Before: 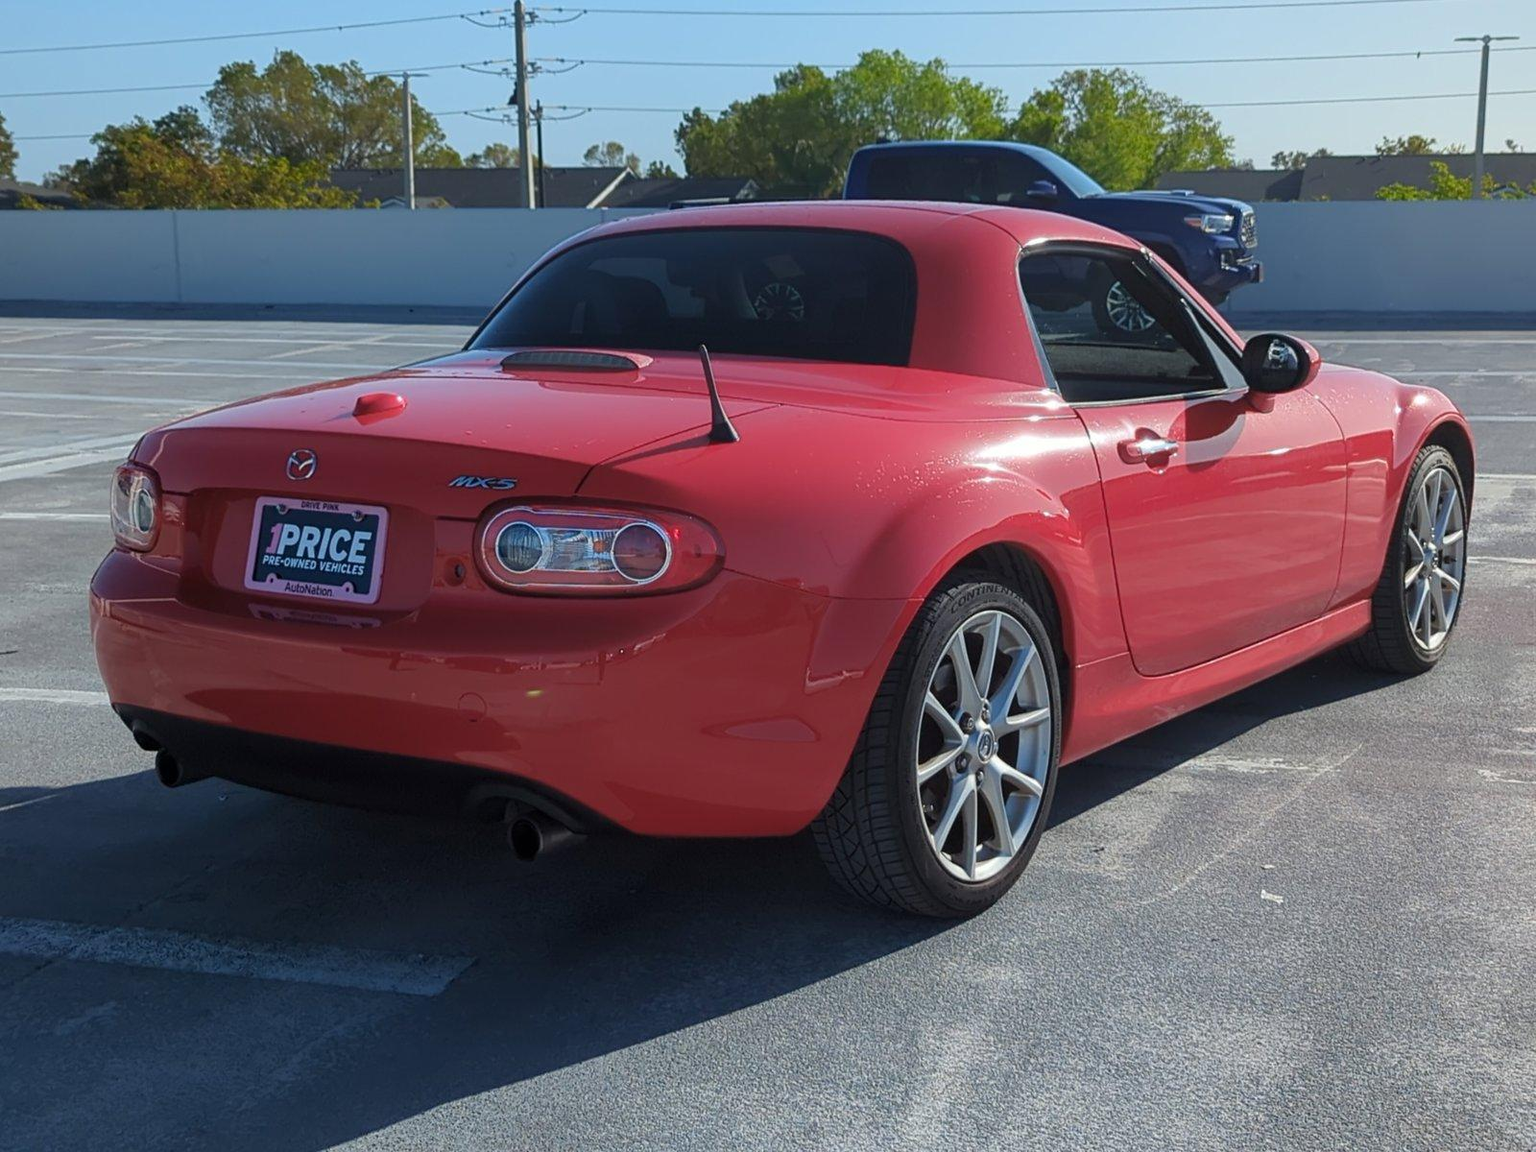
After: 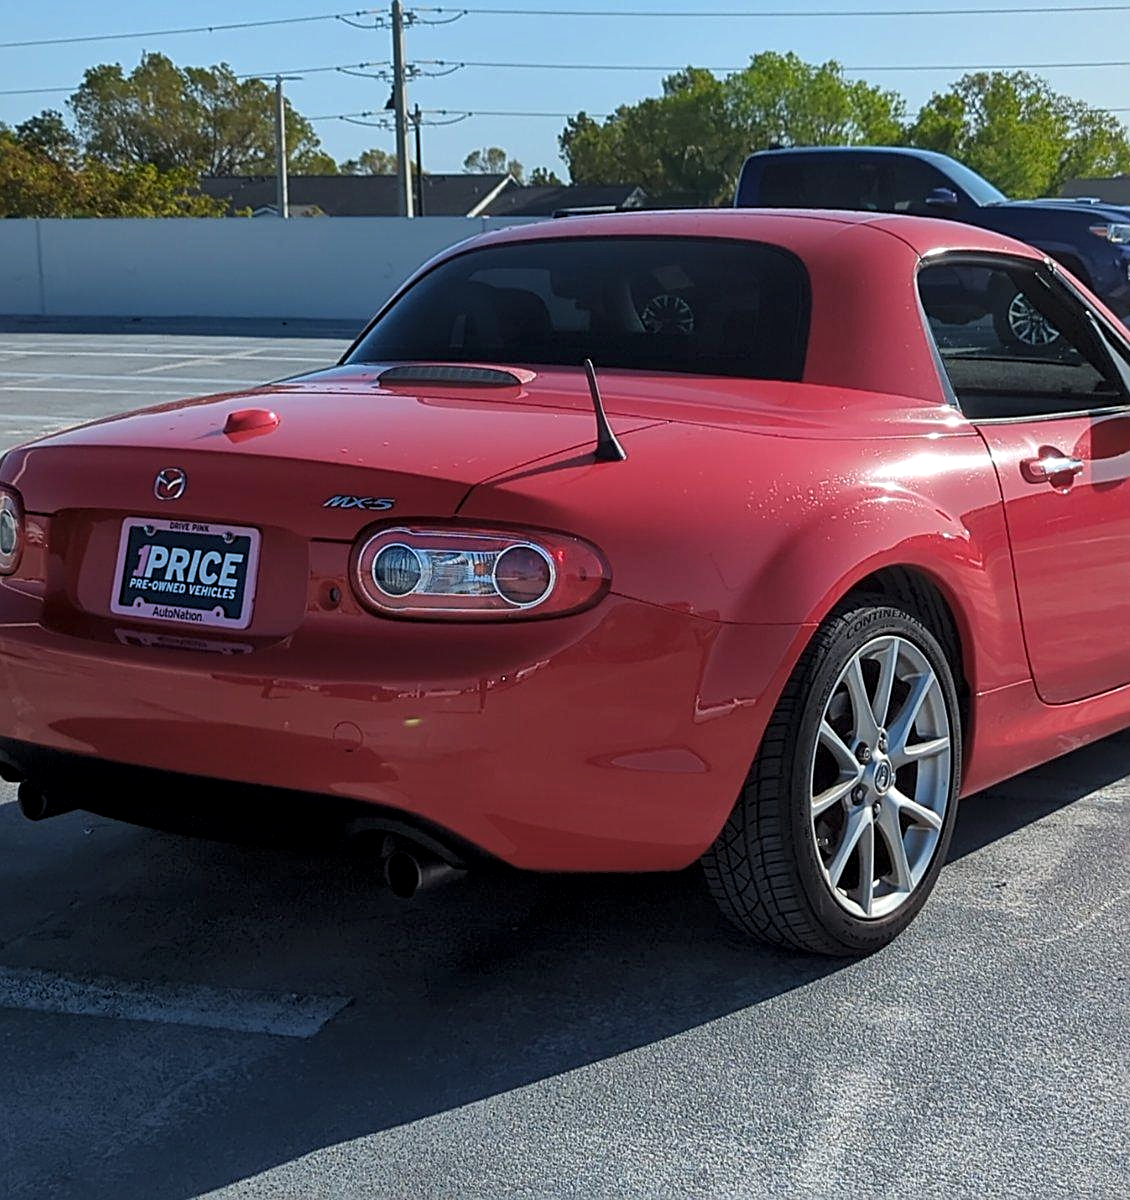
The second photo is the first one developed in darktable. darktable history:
tone equalizer: on, module defaults
local contrast: mode bilateral grid, contrast 21, coarseness 50, detail 131%, midtone range 0.2
sharpen: on, module defaults
crop and rotate: left 9.043%, right 20.309%
levels: levels [0.026, 0.507, 0.987]
